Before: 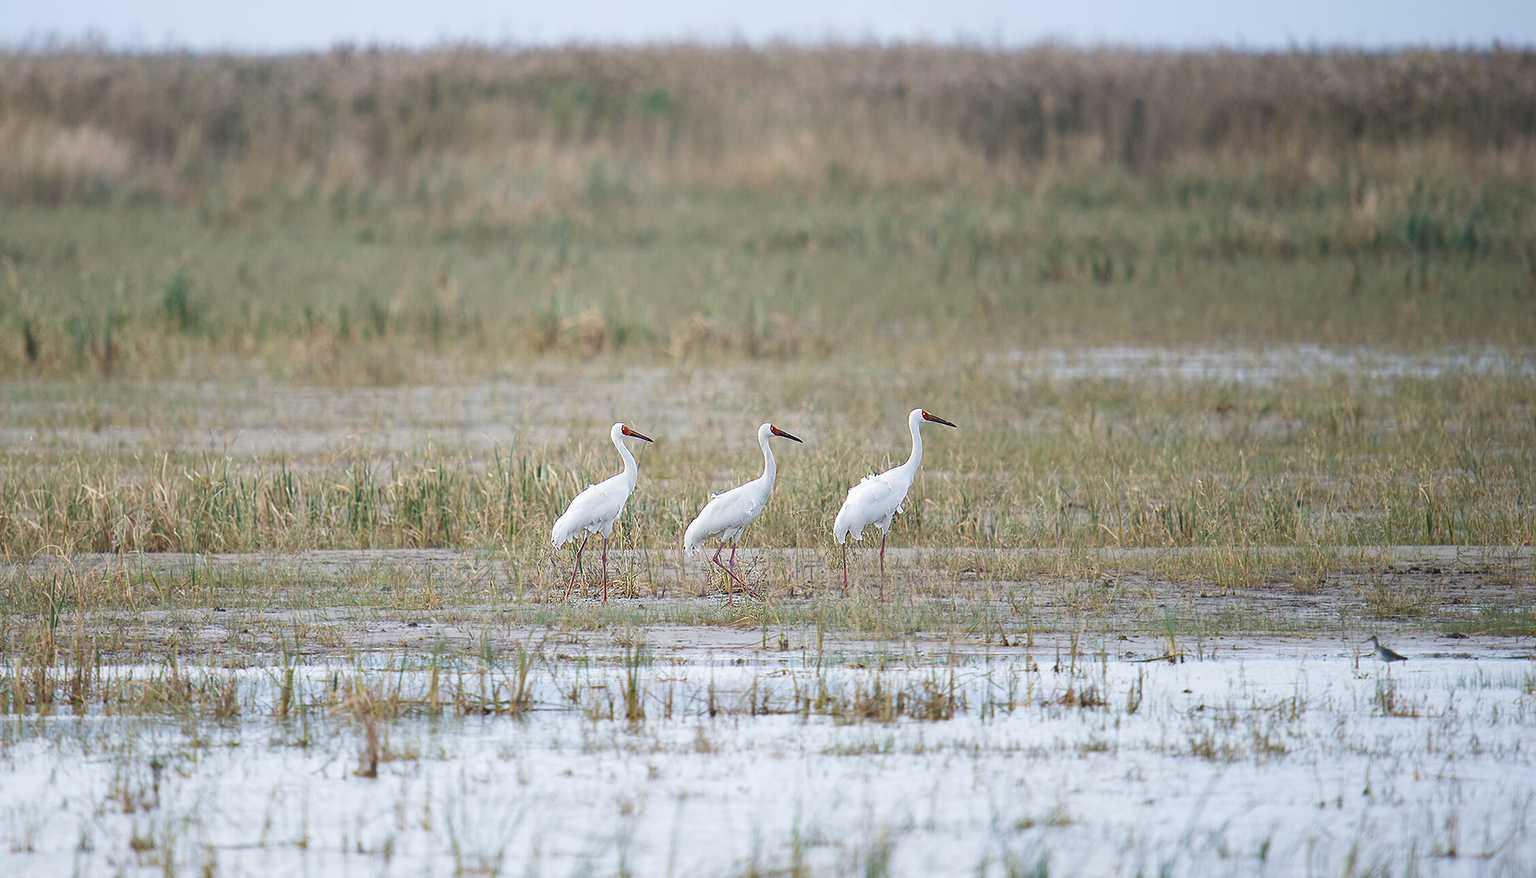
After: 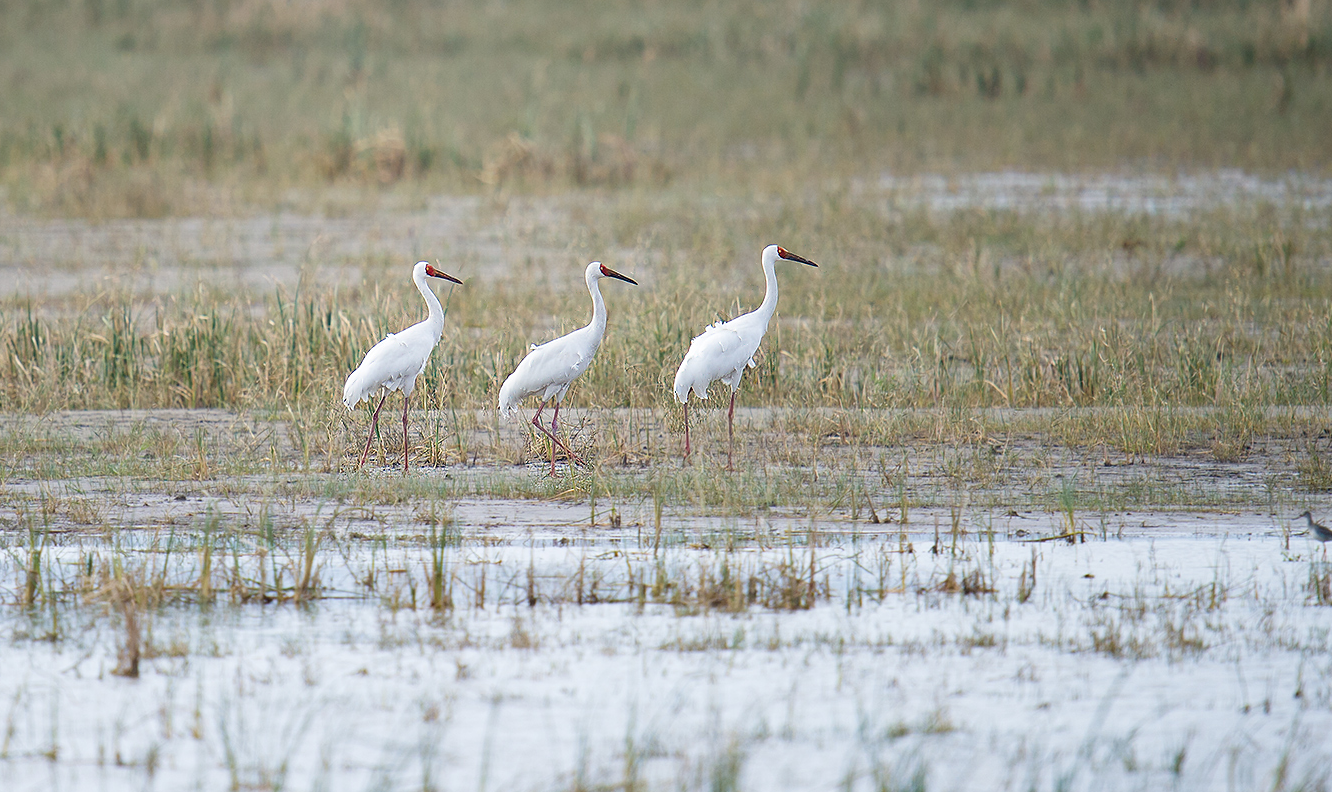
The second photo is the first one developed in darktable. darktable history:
crop: left 16.877%, top 22.832%, right 9.106%
tone equalizer: on, module defaults
